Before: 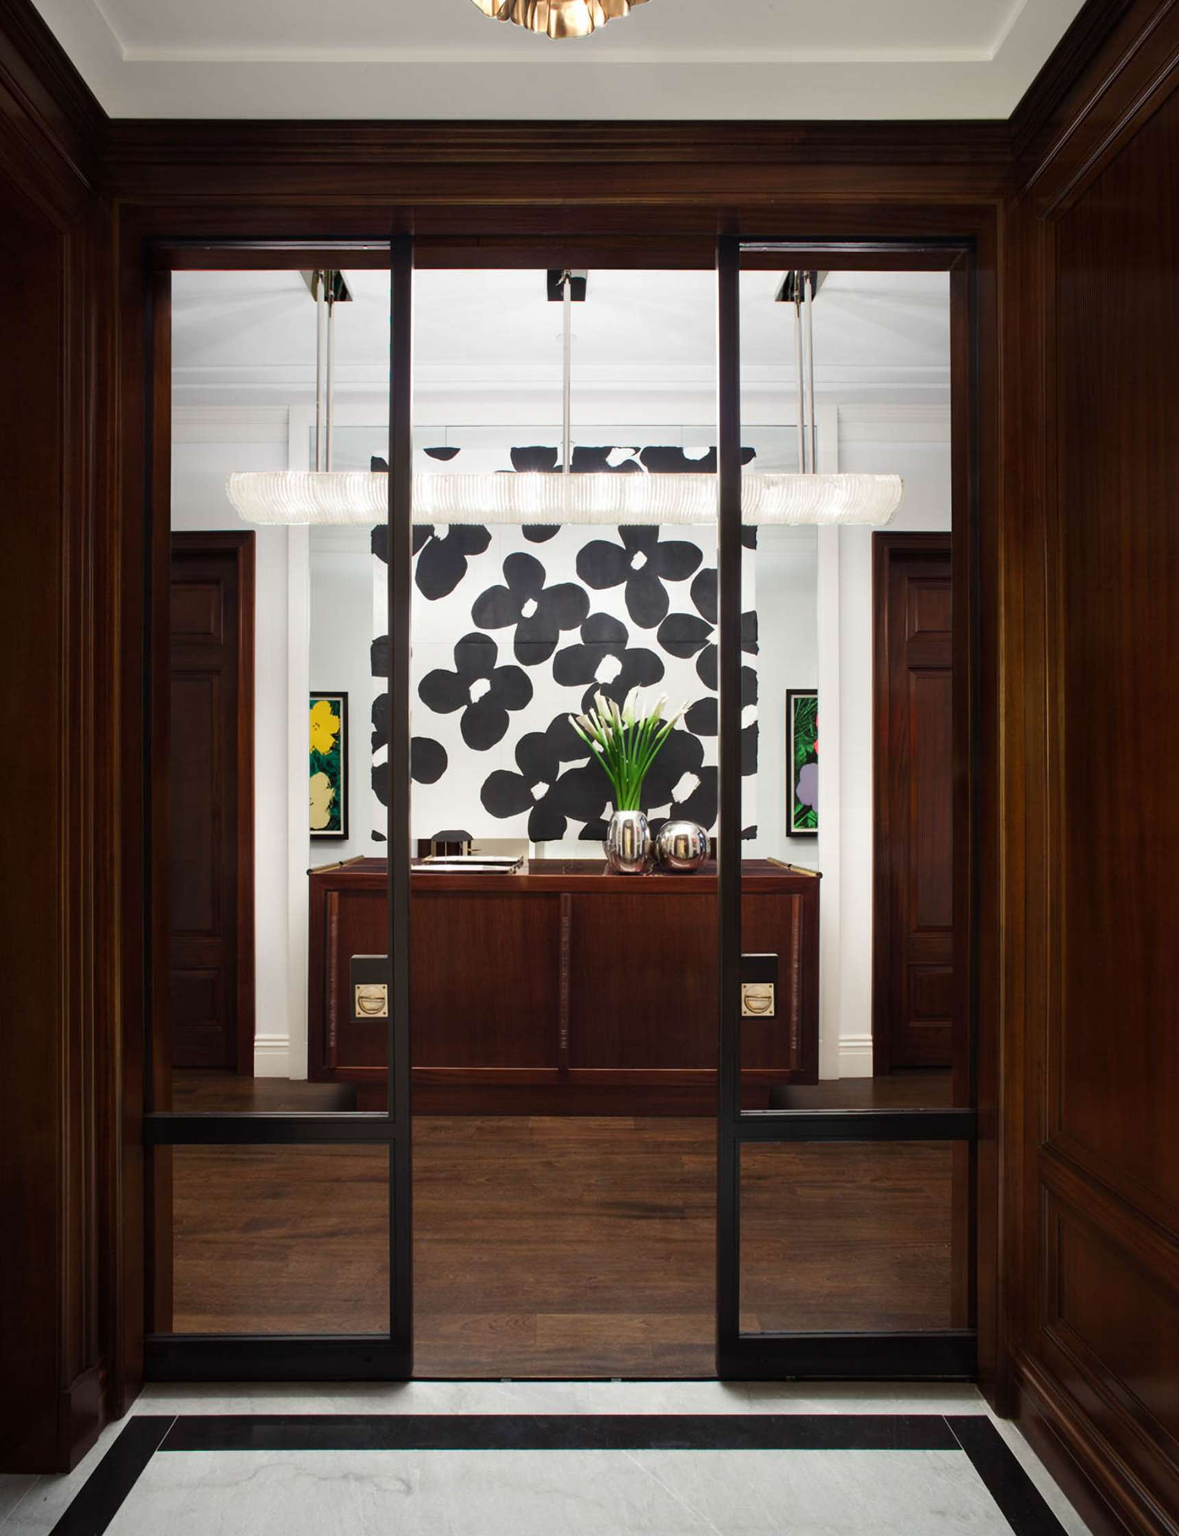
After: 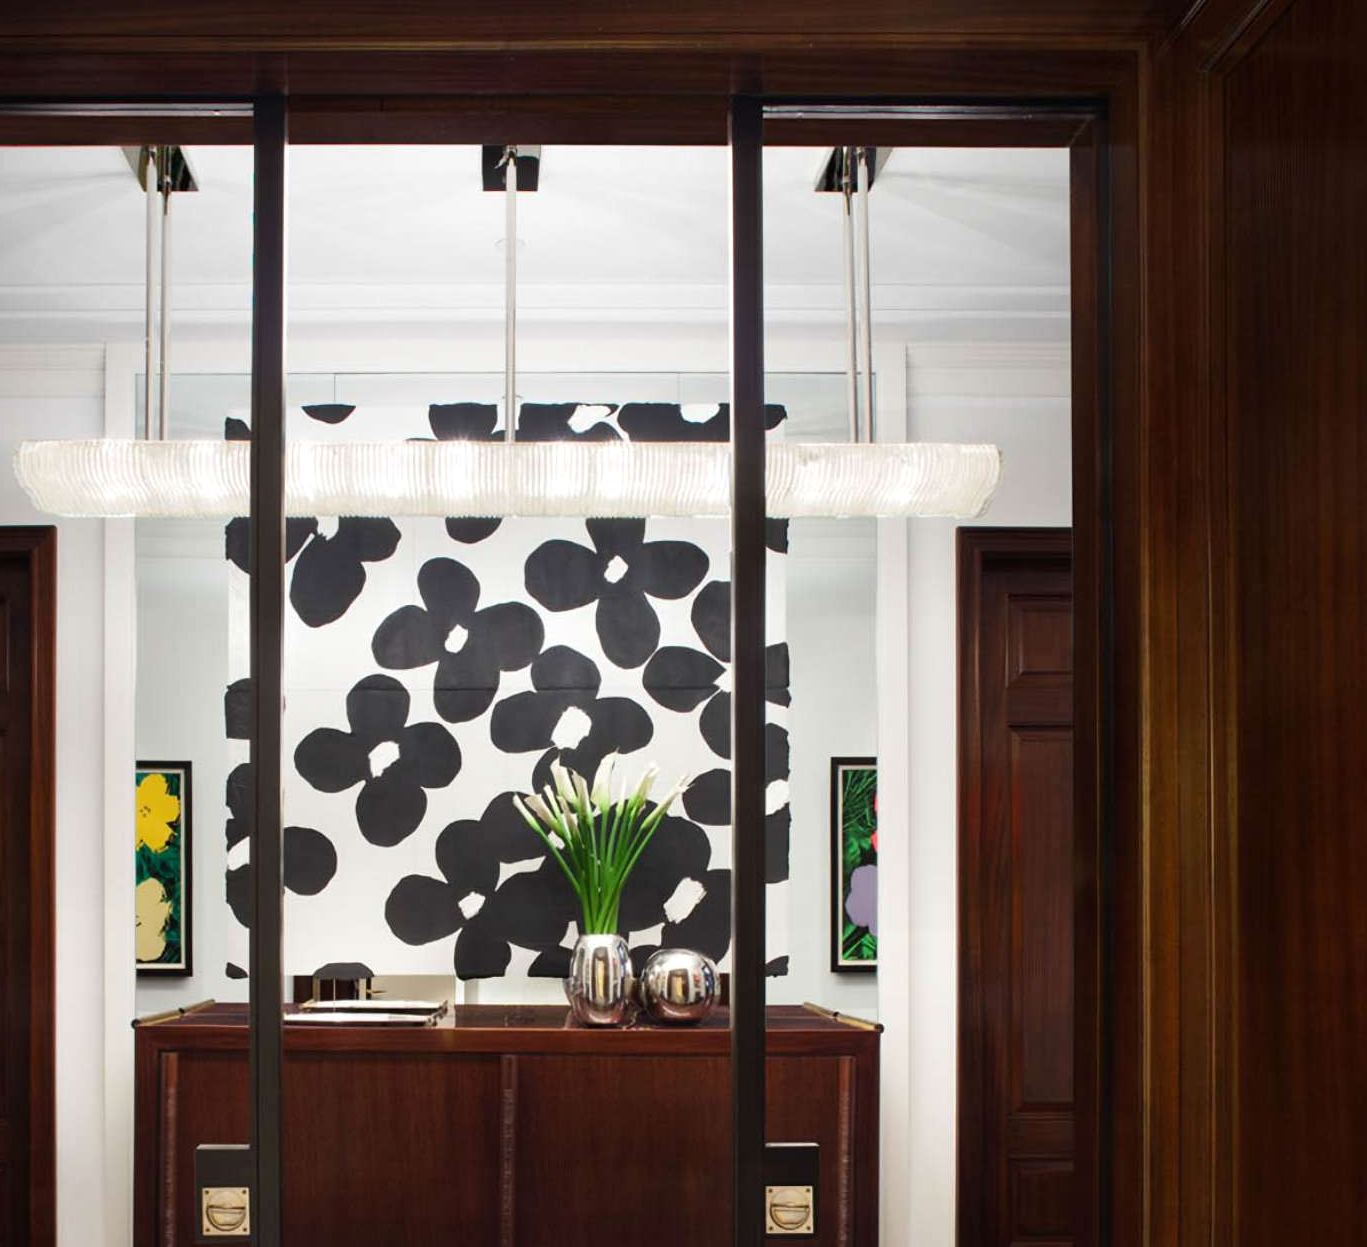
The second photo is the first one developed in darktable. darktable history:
exposure: compensate highlight preservation false
crop: left 18.38%, top 11.092%, right 2.134%, bottom 33.217%
levels: levels [0, 0.492, 0.984]
